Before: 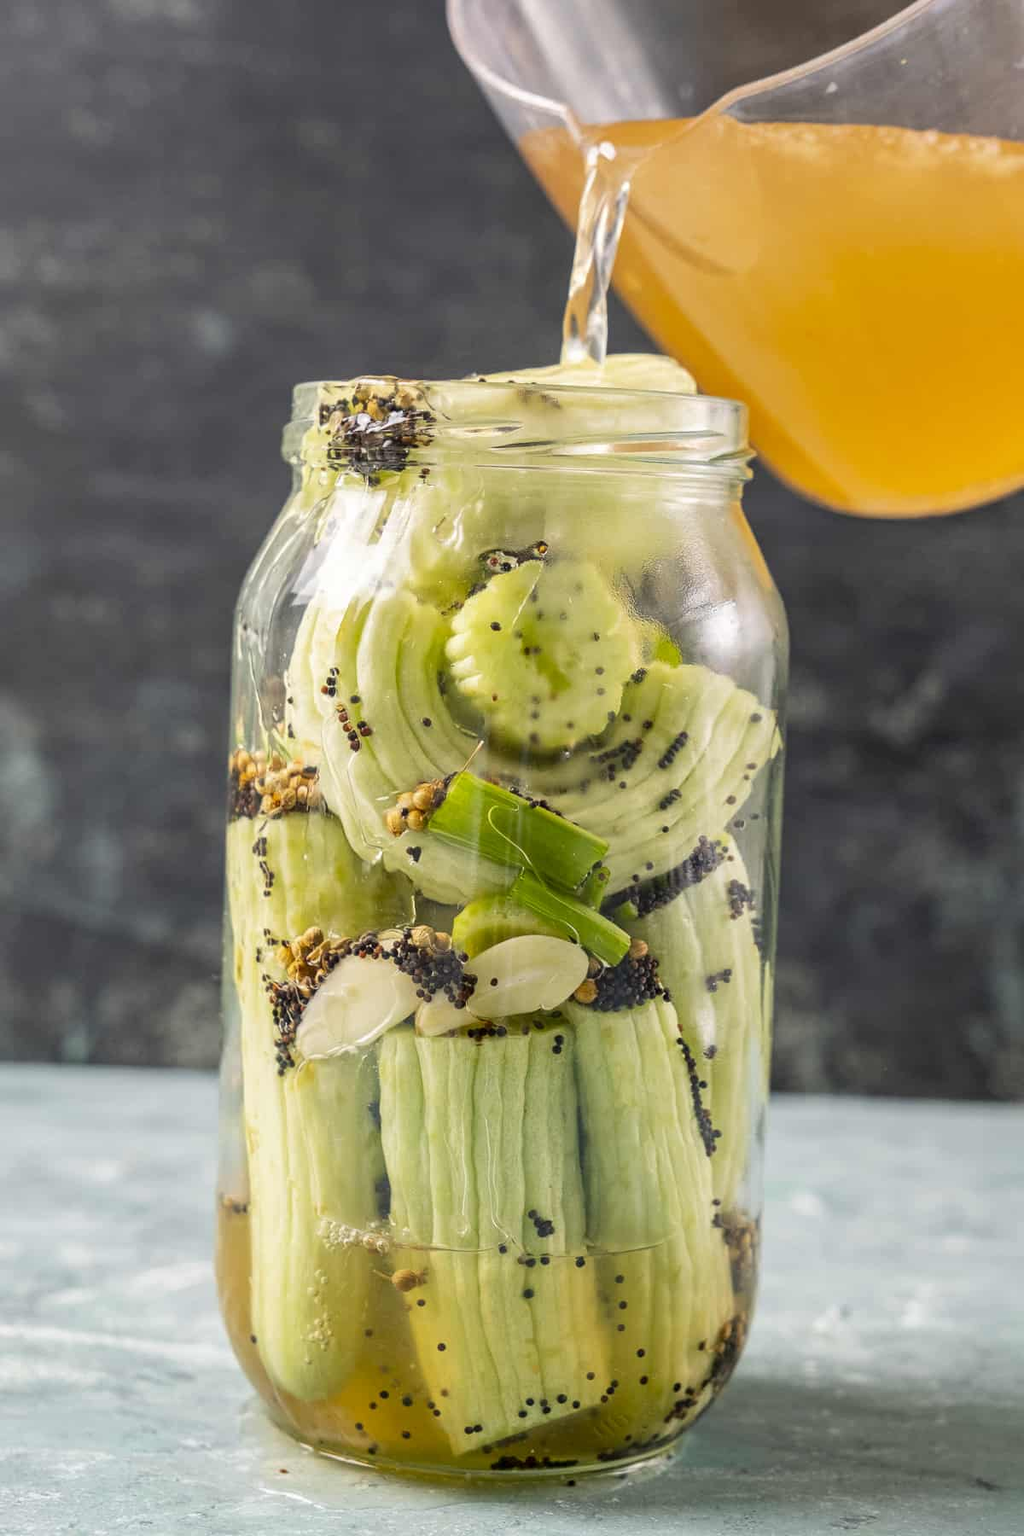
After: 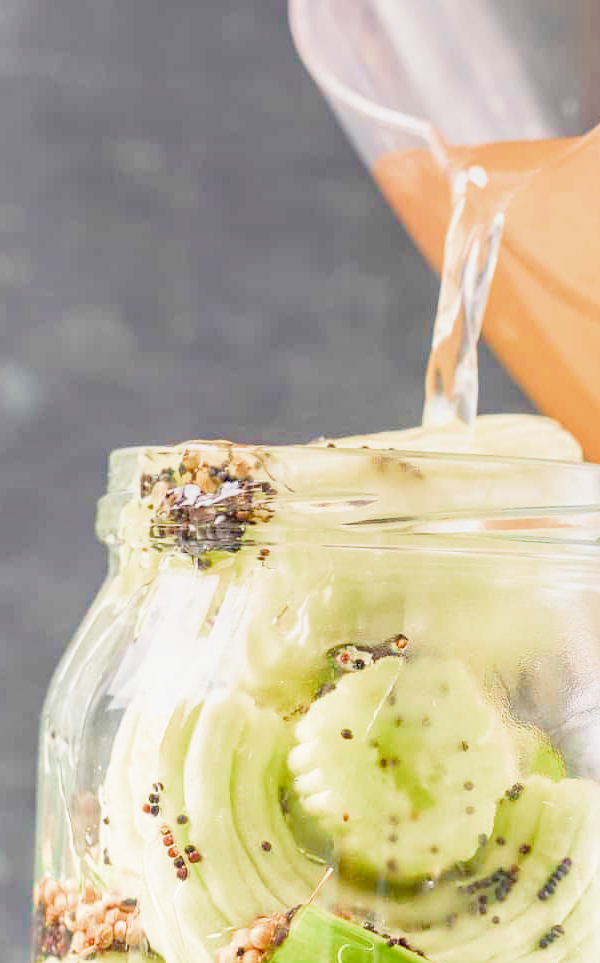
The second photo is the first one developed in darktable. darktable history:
graduated density: rotation 5.63°, offset 76.9
tone equalizer: on, module defaults
filmic rgb: middle gray luminance 4.29%, black relative exposure -13 EV, white relative exposure 5 EV, threshold 6 EV, target black luminance 0%, hardness 5.19, latitude 59.69%, contrast 0.767, highlights saturation mix 5%, shadows ↔ highlights balance 25.95%, add noise in highlights 0, color science v3 (2019), use custom middle-gray values true, iterations of high-quality reconstruction 0, contrast in highlights soft, enable highlight reconstruction true
crop: left 19.556%, right 30.401%, bottom 46.458%
